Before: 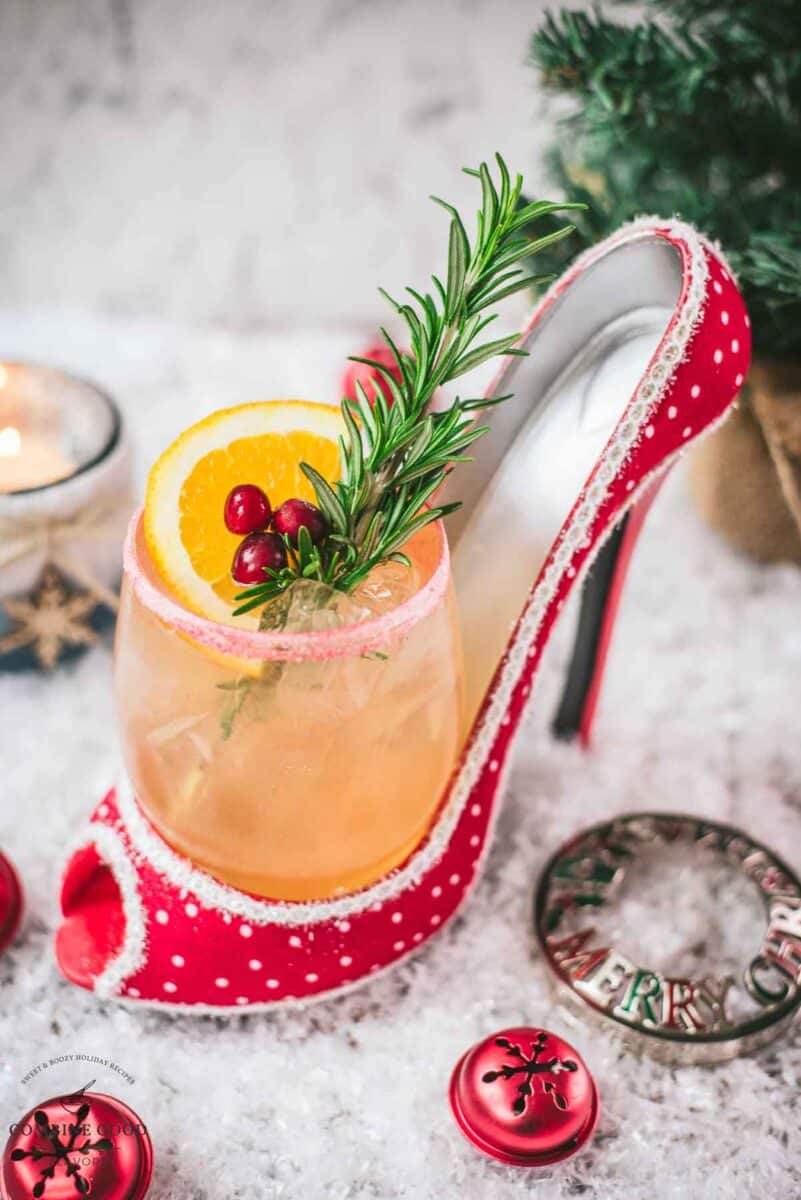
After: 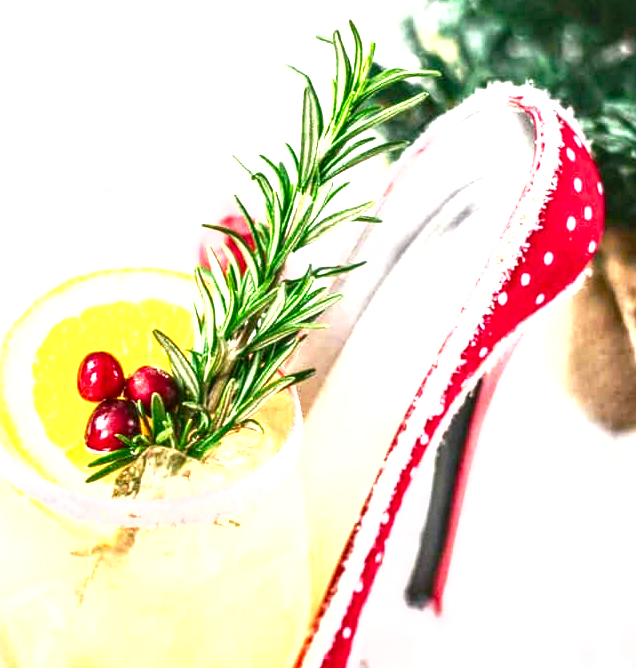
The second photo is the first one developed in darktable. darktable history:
crop: left 18.38%, top 11.092%, right 2.134%, bottom 33.217%
white balance: emerald 1
base curve: curves: ch0 [(0, 0) (0.012, 0.01) (0.073, 0.168) (0.31, 0.711) (0.645, 0.957) (1, 1)], preserve colors none
local contrast: highlights 59%, detail 145%
tone curve: curves: ch0 [(0, 0.081) (0.483, 0.453) (0.881, 0.992)]
